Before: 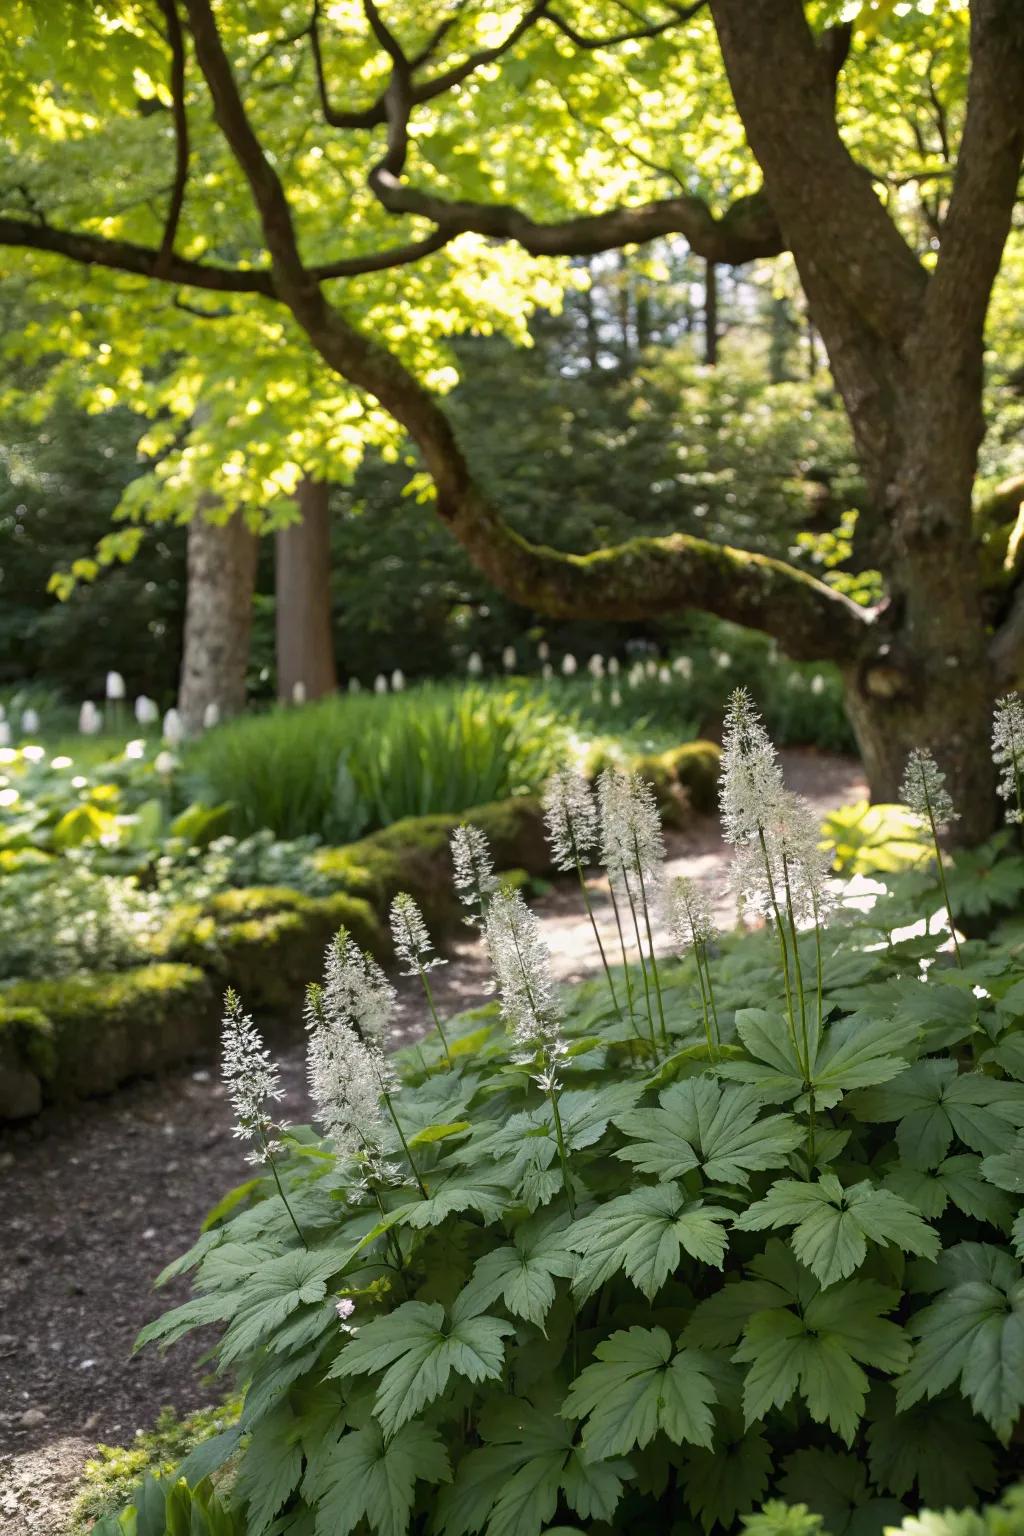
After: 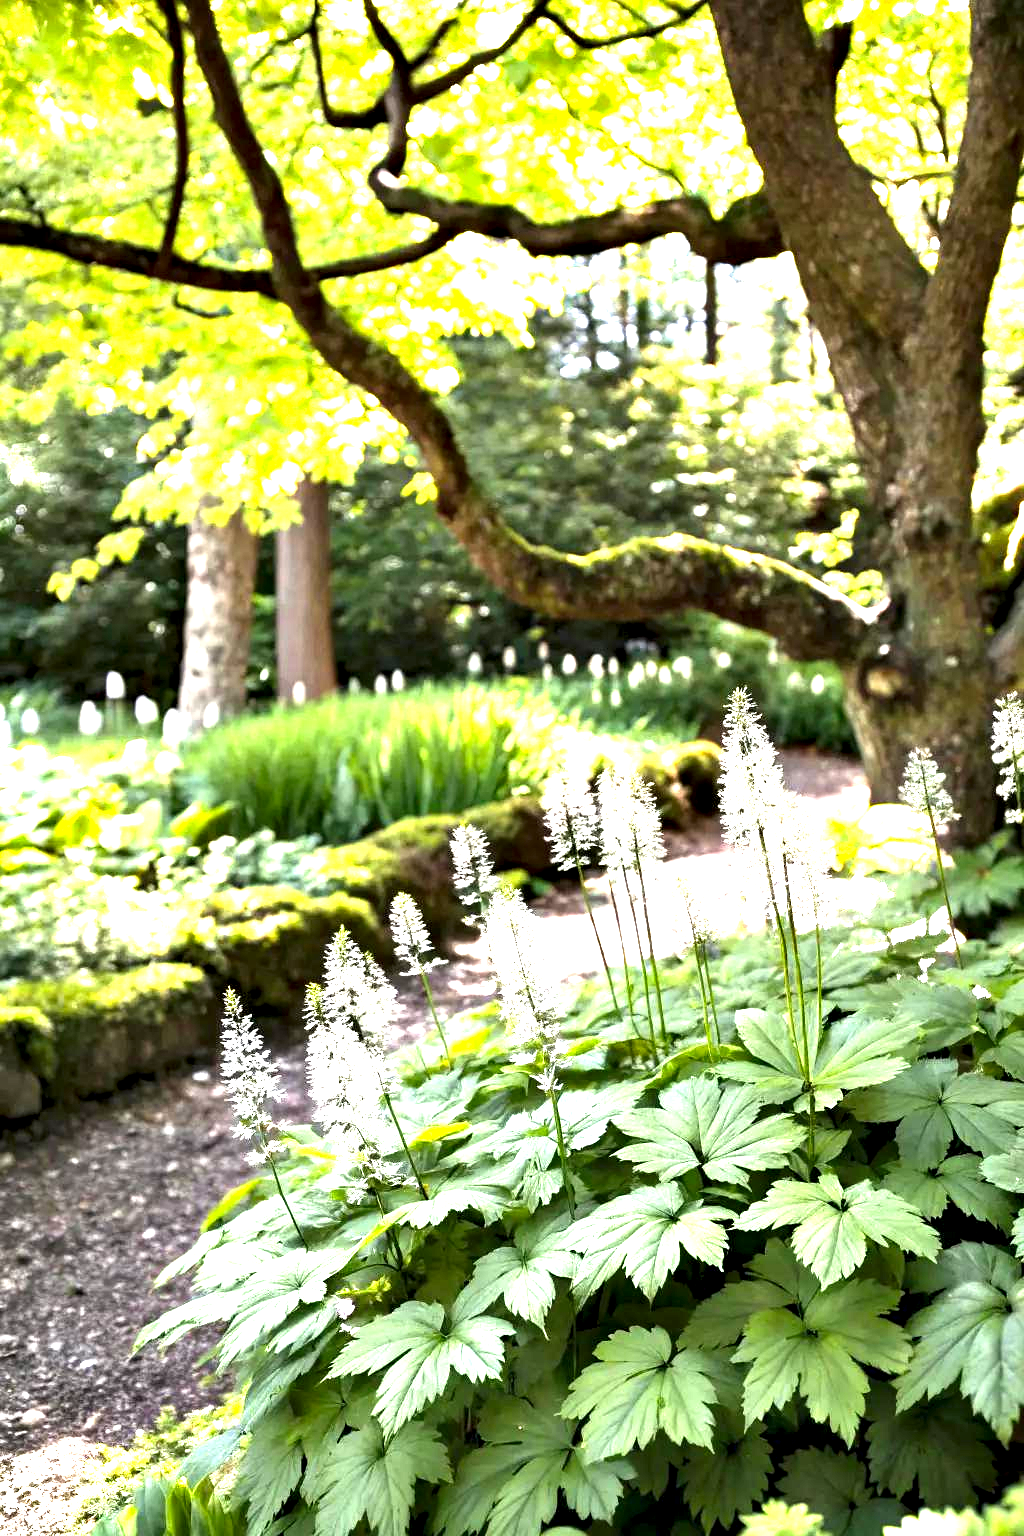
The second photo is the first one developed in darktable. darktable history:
exposure: black level correction 0, exposure 2.098 EV, compensate highlight preservation false
contrast equalizer: y [[0.6 ×6], [0.55 ×6], [0 ×6], [0 ×6], [0 ×6]]
